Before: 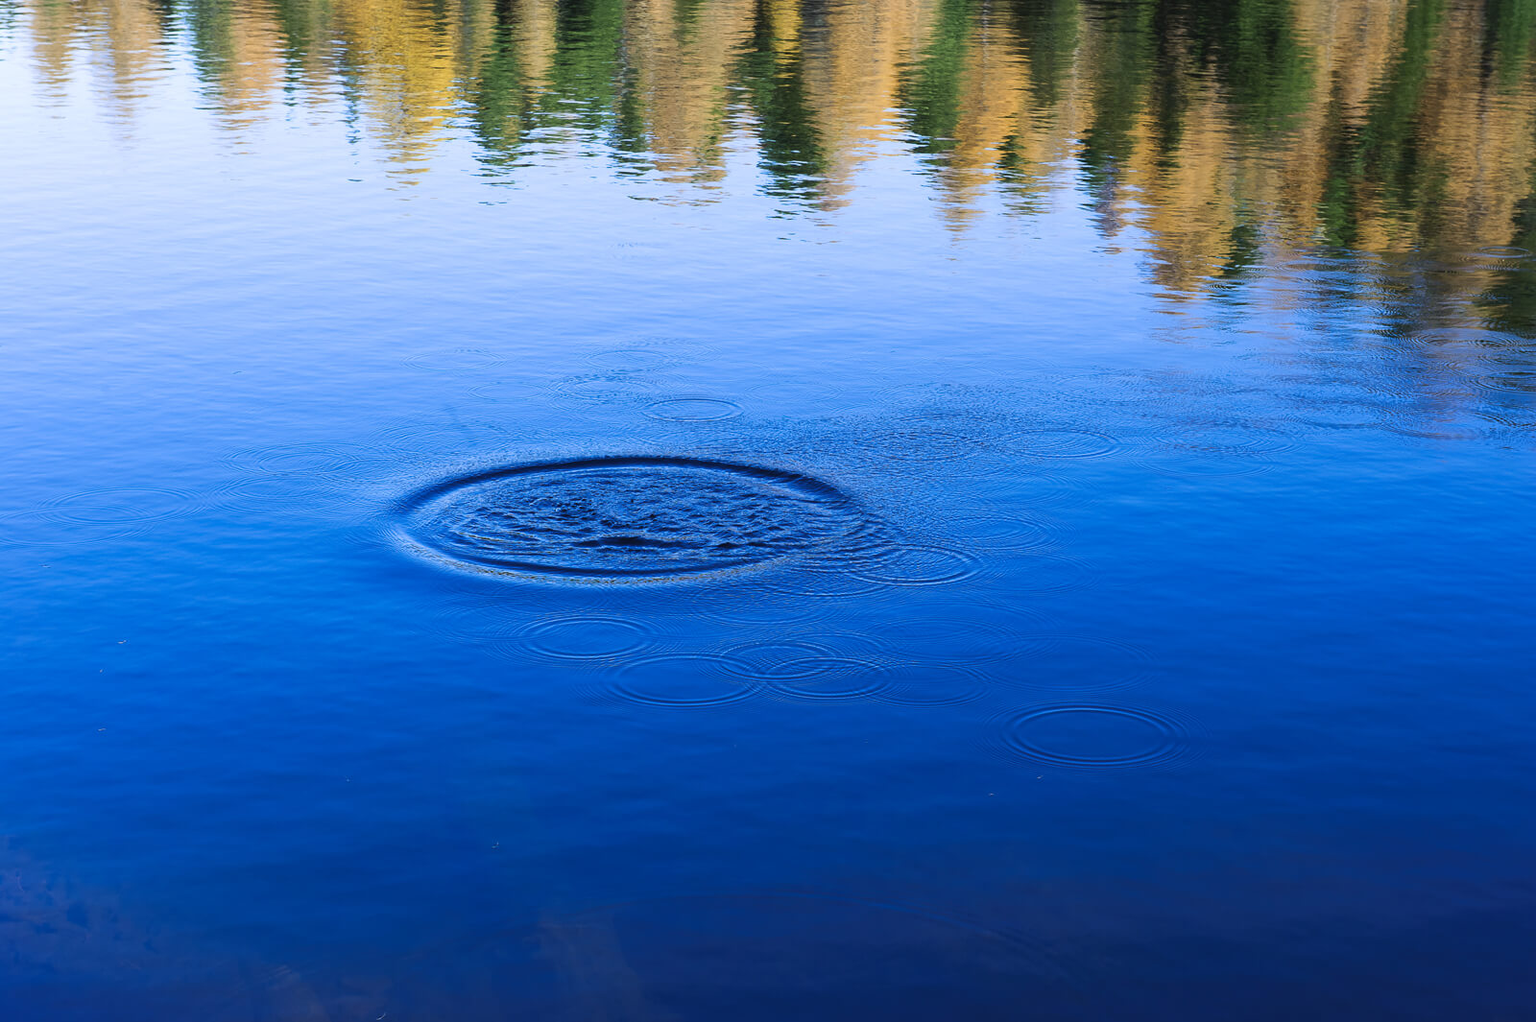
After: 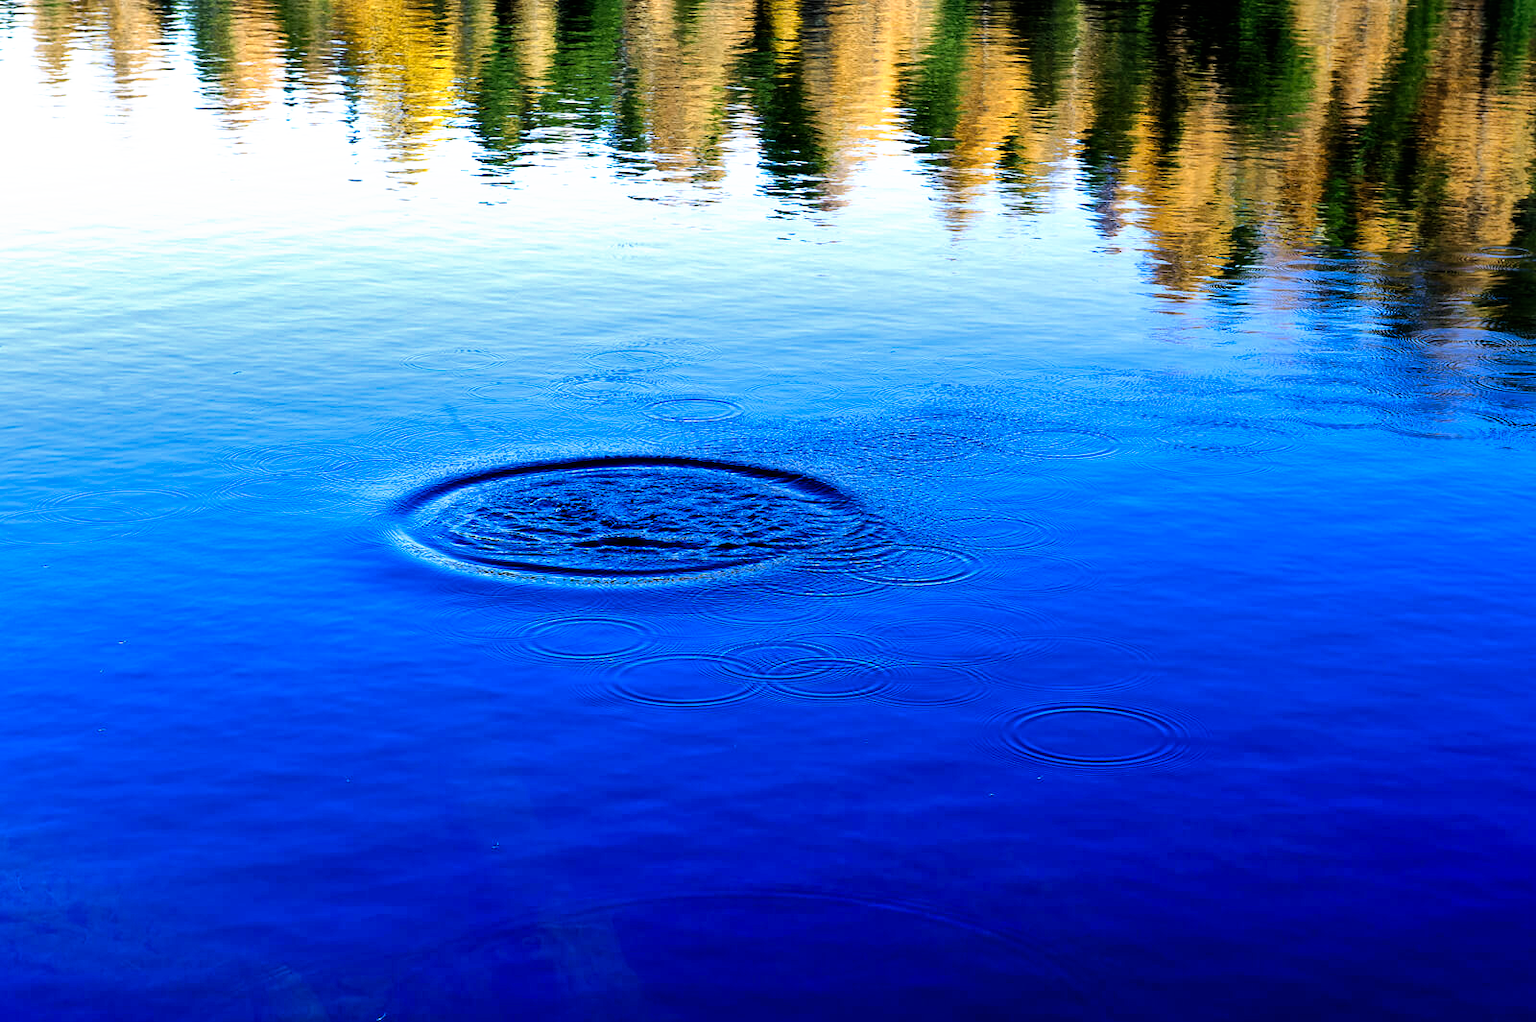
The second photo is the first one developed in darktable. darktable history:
shadows and highlights: low approximation 0.01, soften with gaussian
filmic rgb: black relative exposure -8.2 EV, white relative exposure 2.2 EV, threshold 3 EV, hardness 7.11, latitude 85.74%, contrast 1.696, highlights saturation mix -4%, shadows ↔ highlights balance -2.69%, preserve chrominance no, color science v5 (2021), contrast in shadows safe, contrast in highlights safe, enable highlight reconstruction true
